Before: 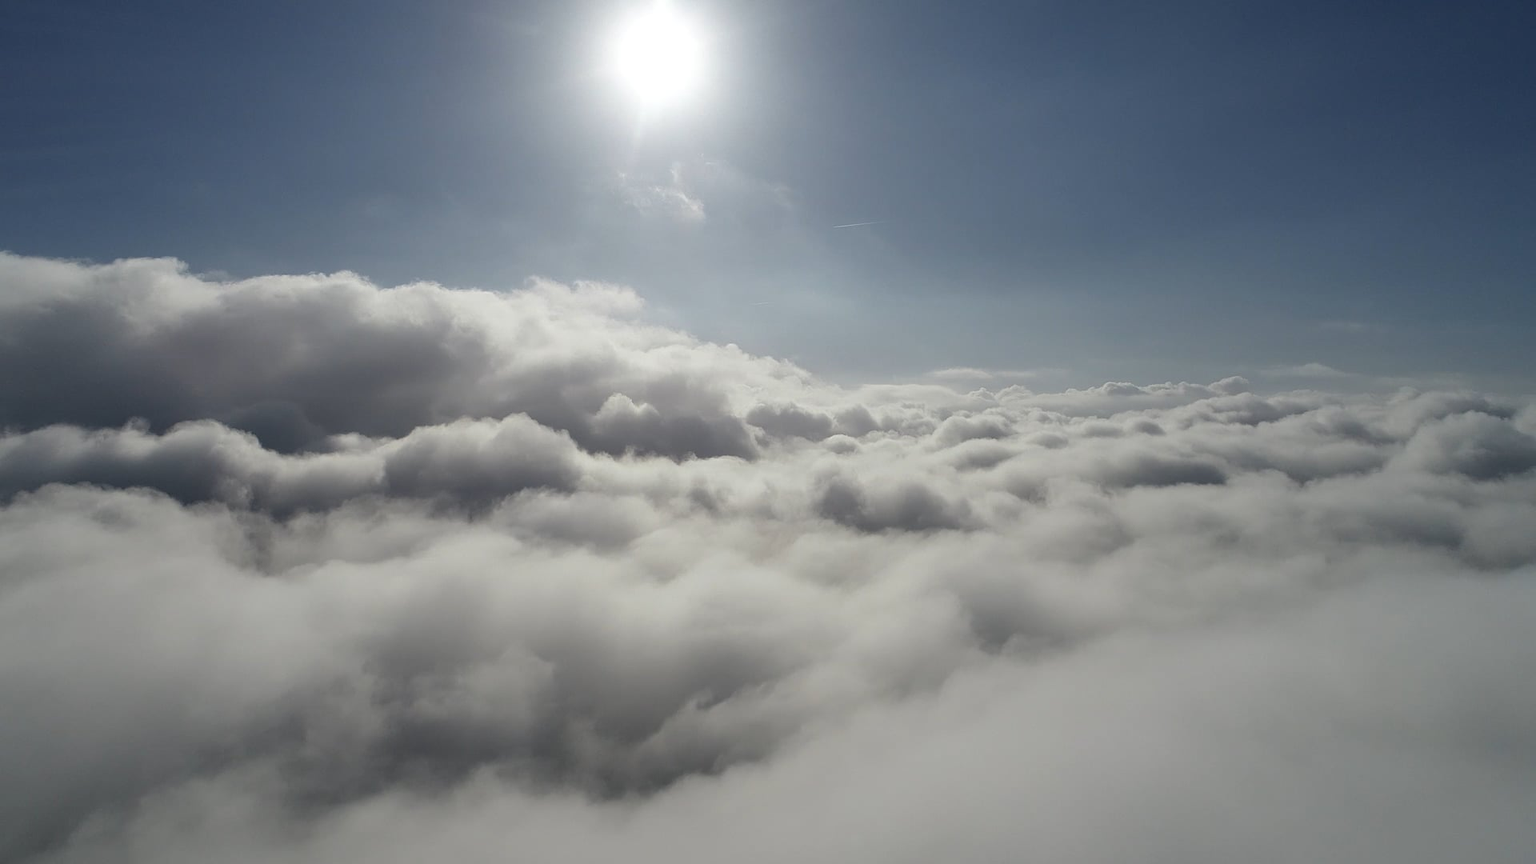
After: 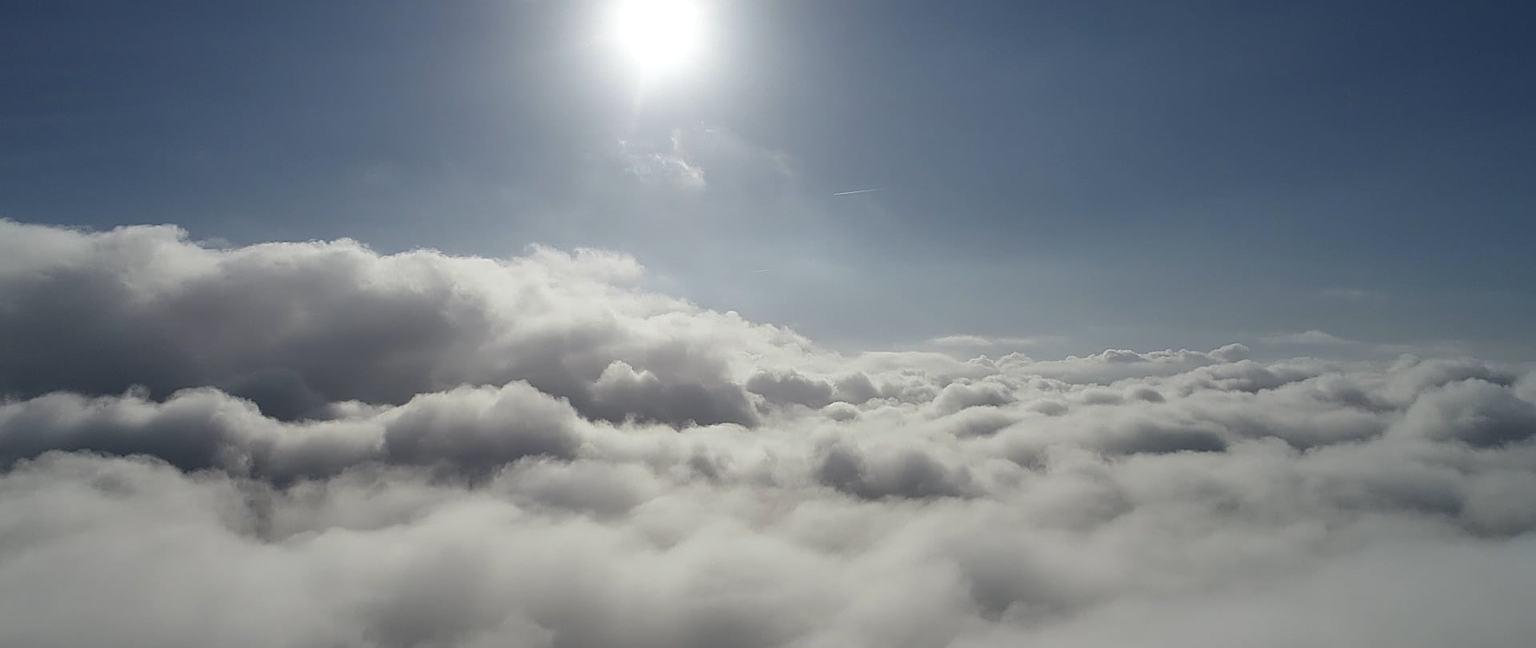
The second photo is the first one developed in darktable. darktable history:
sharpen: on, module defaults
crop: top 3.857%, bottom 21.132%
